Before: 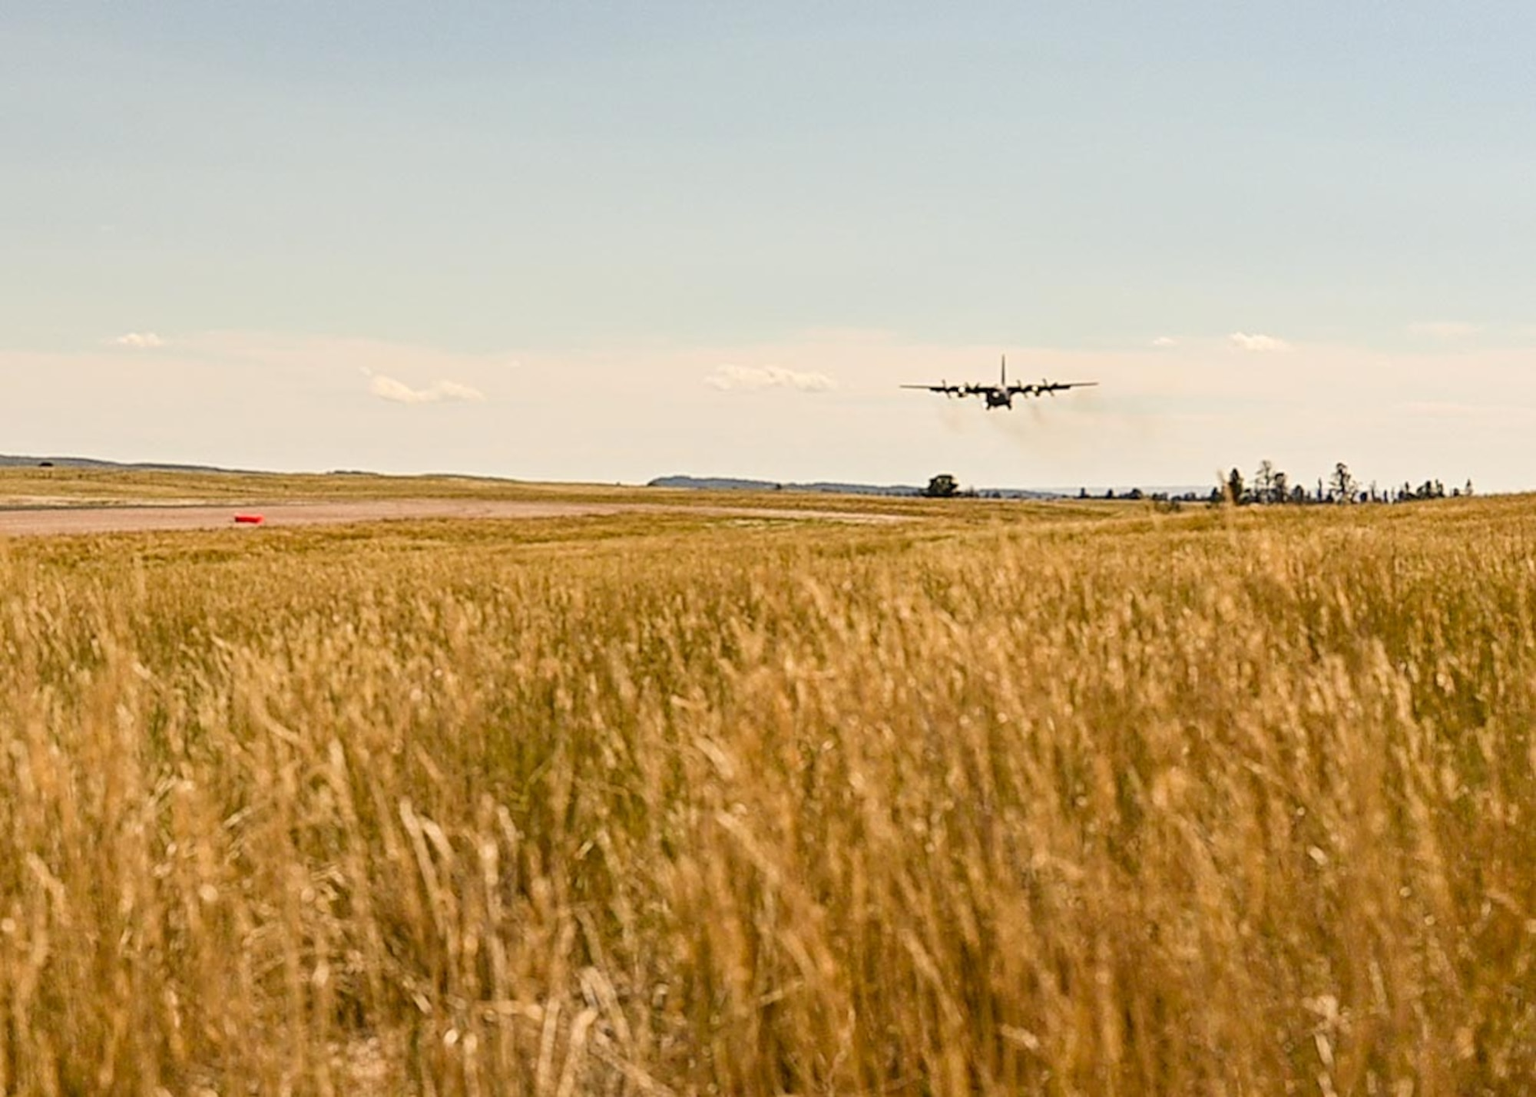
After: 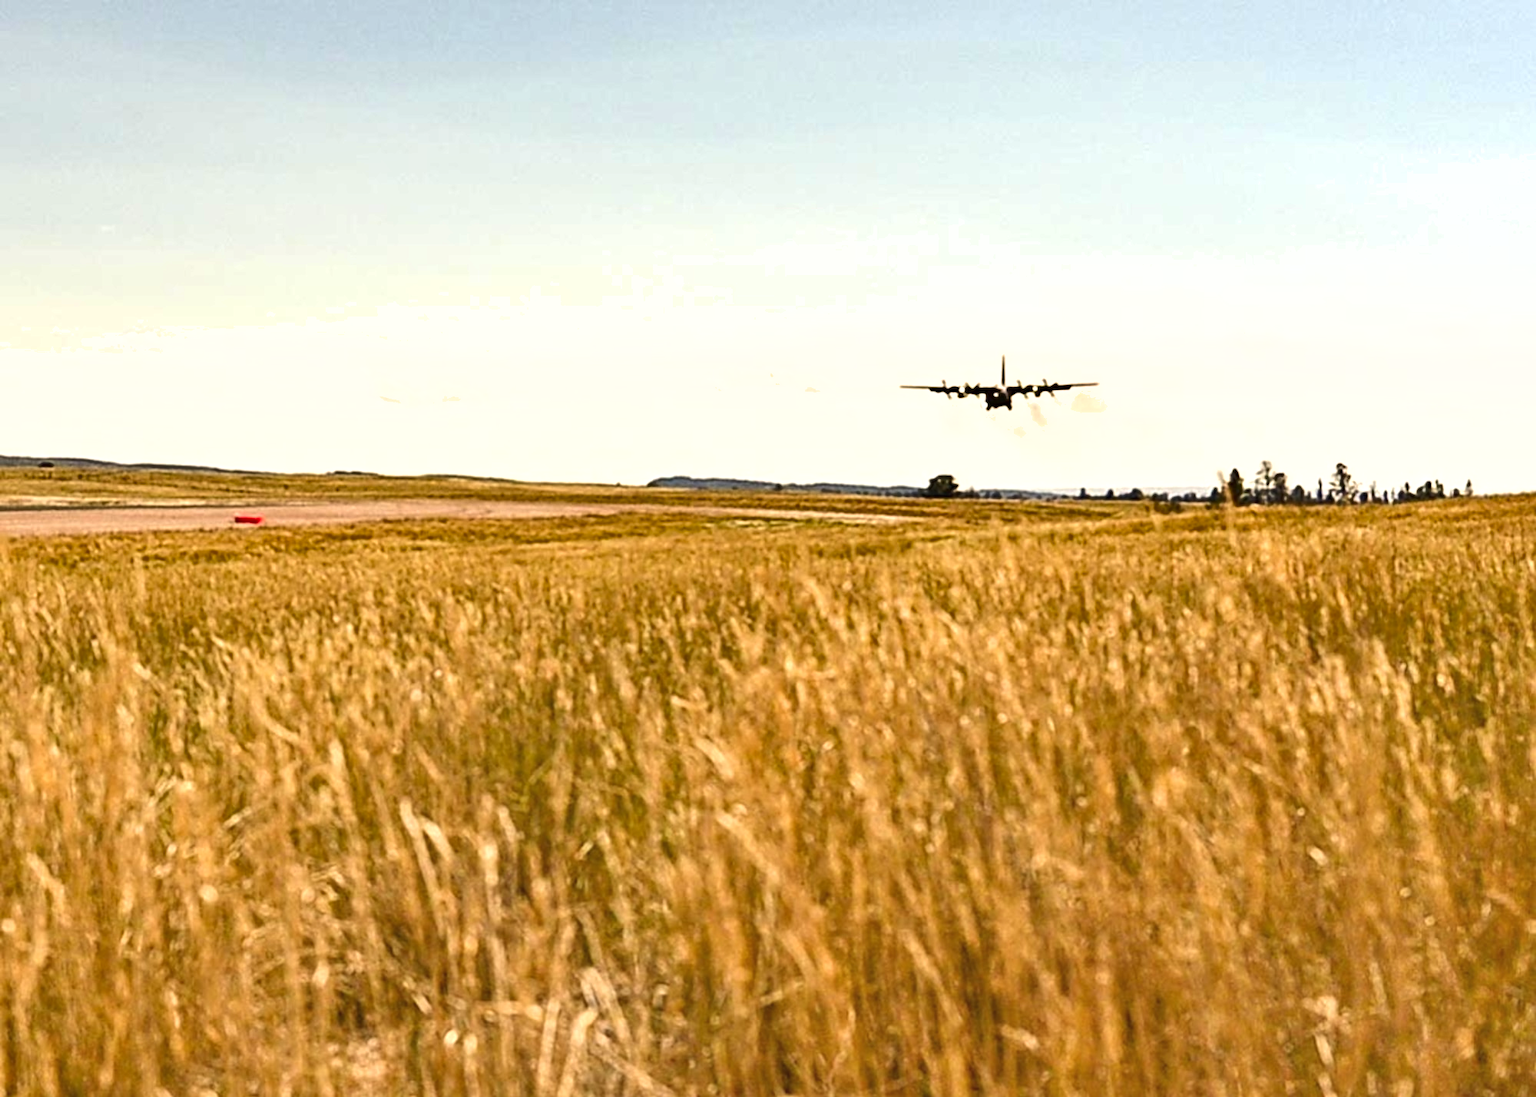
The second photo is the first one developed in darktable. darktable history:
exposure: black level correction -0.002, exposure 0.54 EV, compensate highlight preservation false
shadows and highlights: shadows 60, soften with gaussian
